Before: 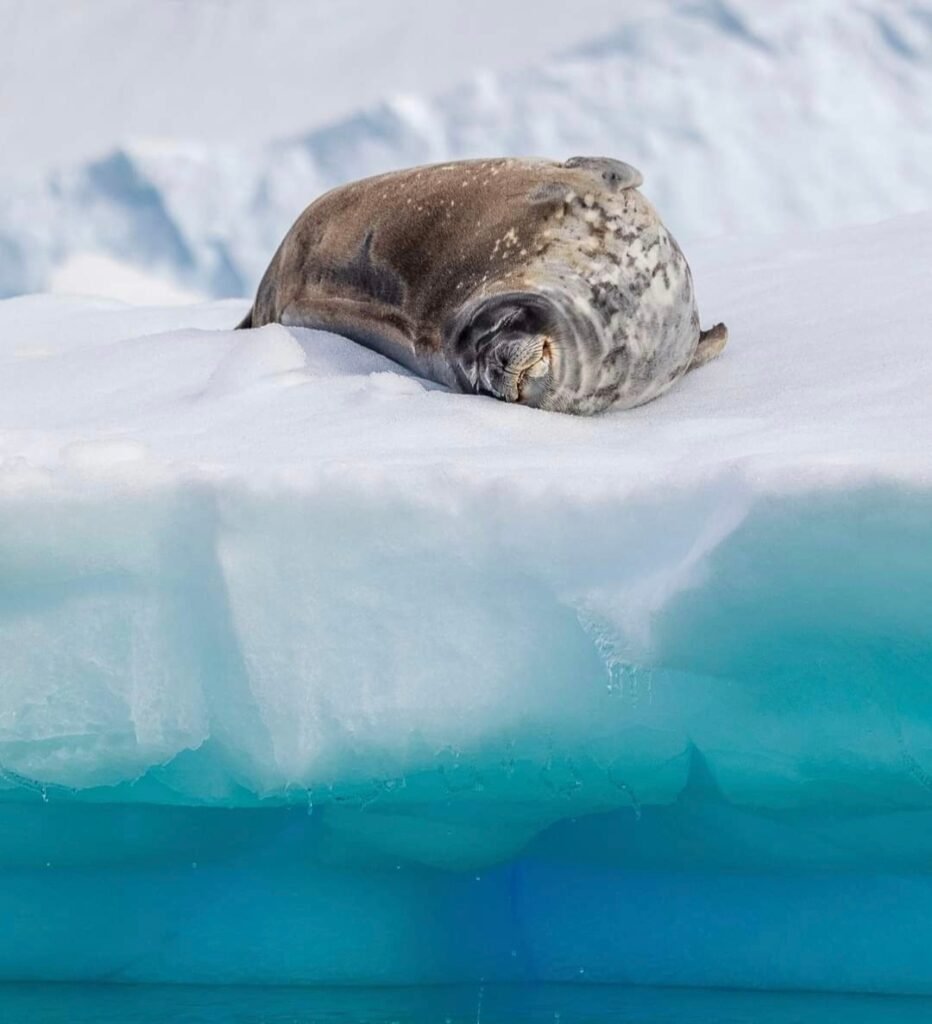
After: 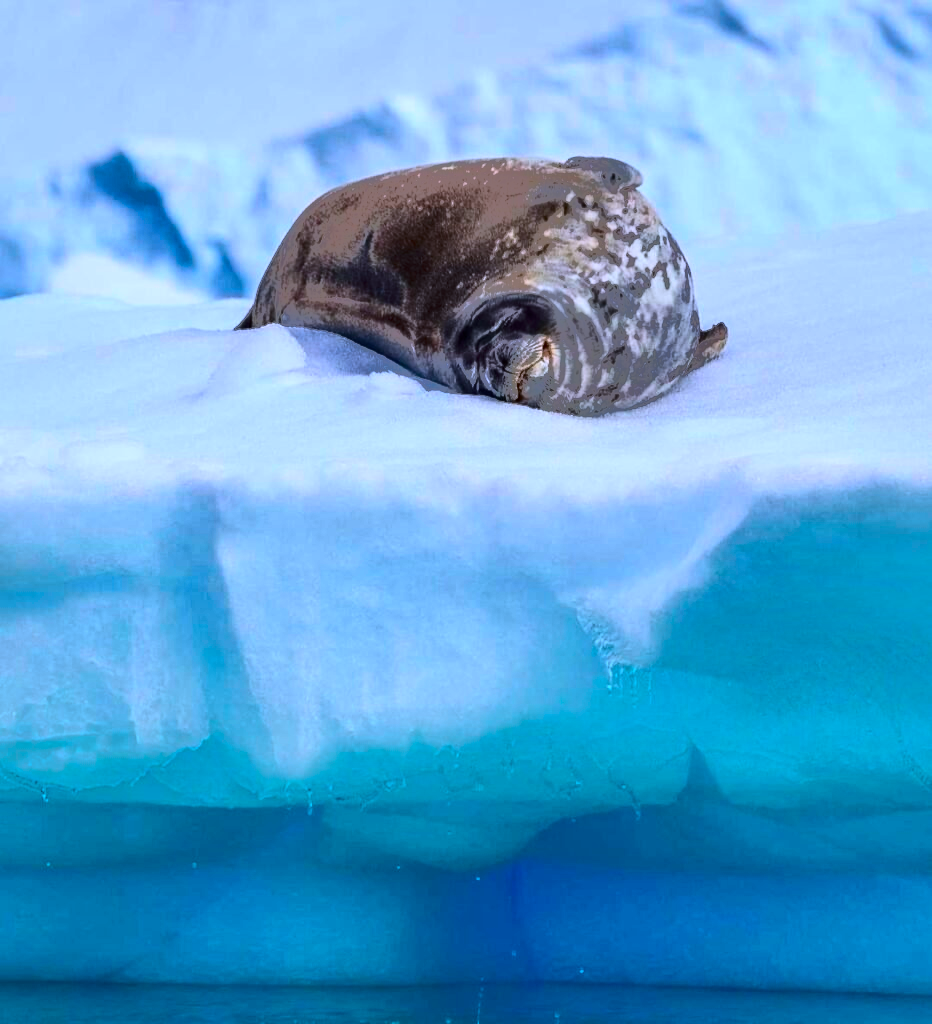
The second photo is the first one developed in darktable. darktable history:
shadows and highlights: shadows -18.63, highlights -73.6, highlights color adjustment 49.59%
contrast brightness saturation: contrast 0.399, brightness 0.054, saturation 0.254
color calibration: illuminant as shot in camera, x 0.37, y 0.382, temperature 4319.54 K
